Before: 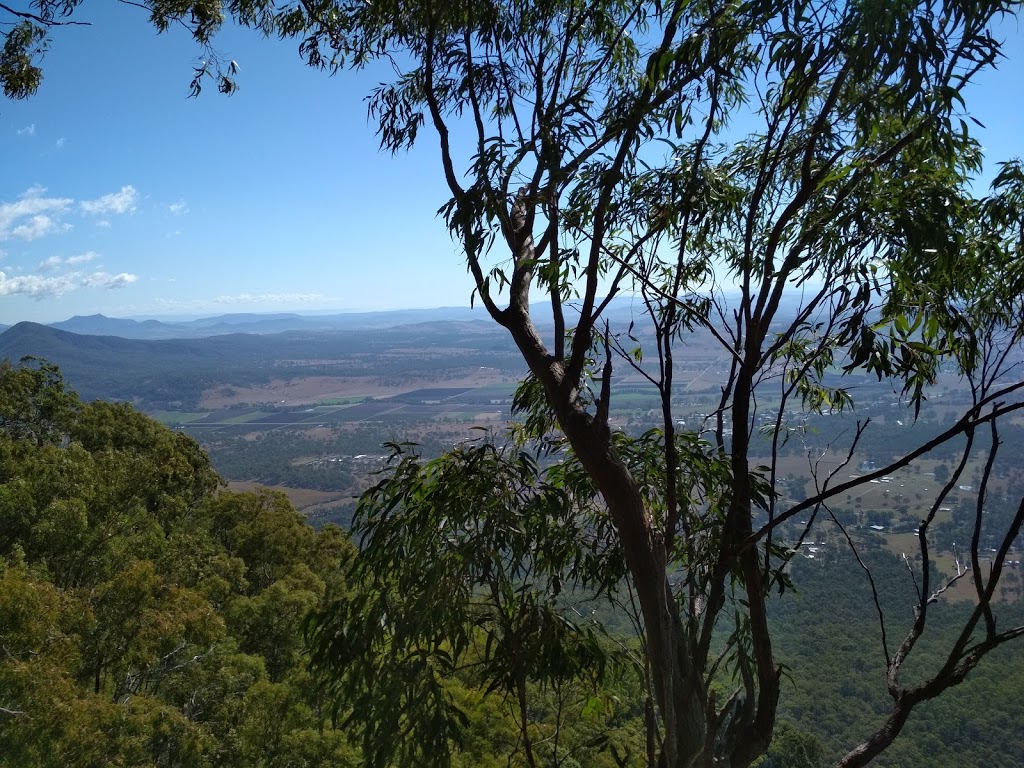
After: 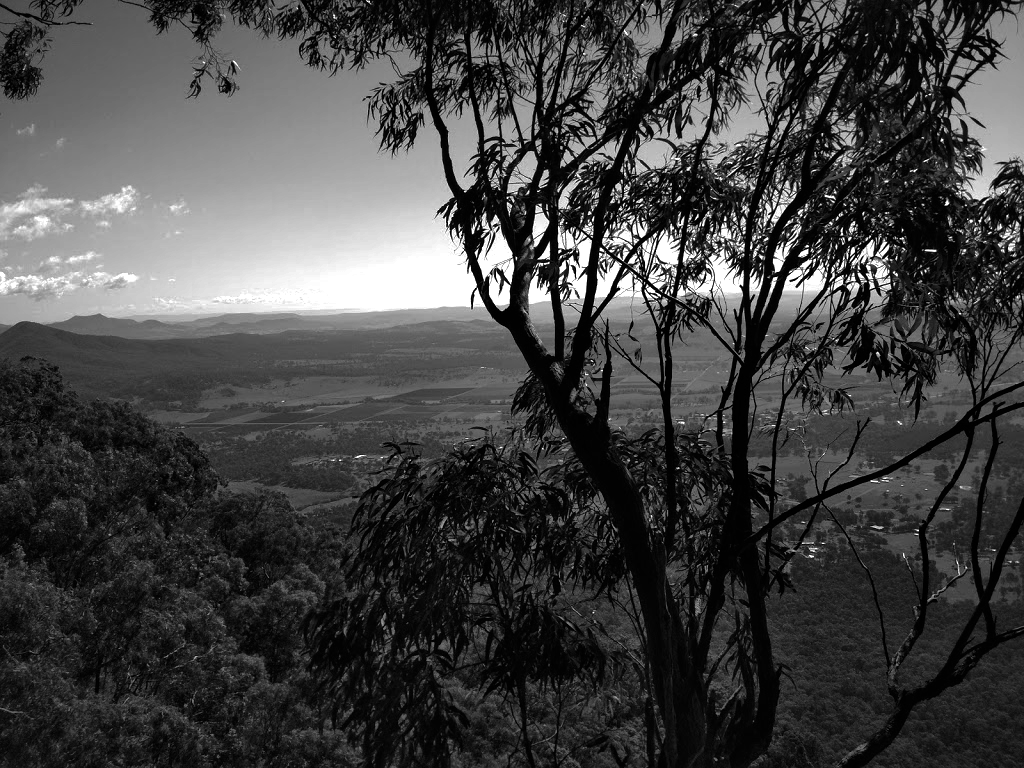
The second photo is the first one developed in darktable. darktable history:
exposure: black level correction 0, exposure 0.5 EV, compensate exposure bias true, compensate highlight preservation false
shadows and highlights: on, module defaults
contrast brightness saturation: contrast -0.03, brightness -0.59, saturation -1
